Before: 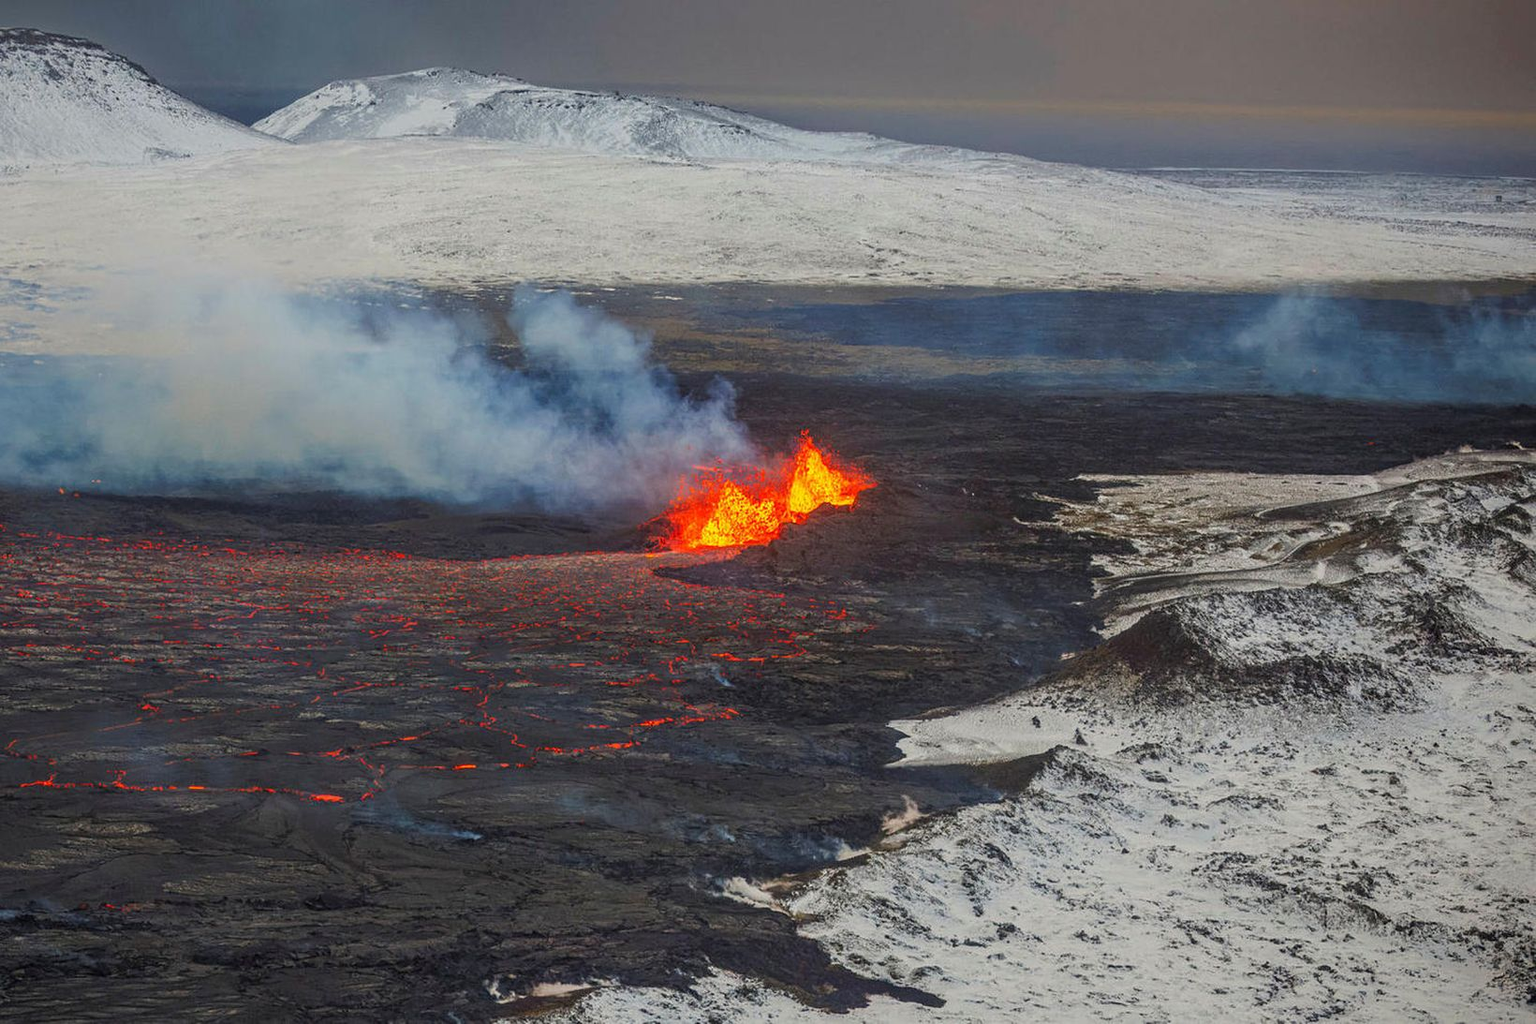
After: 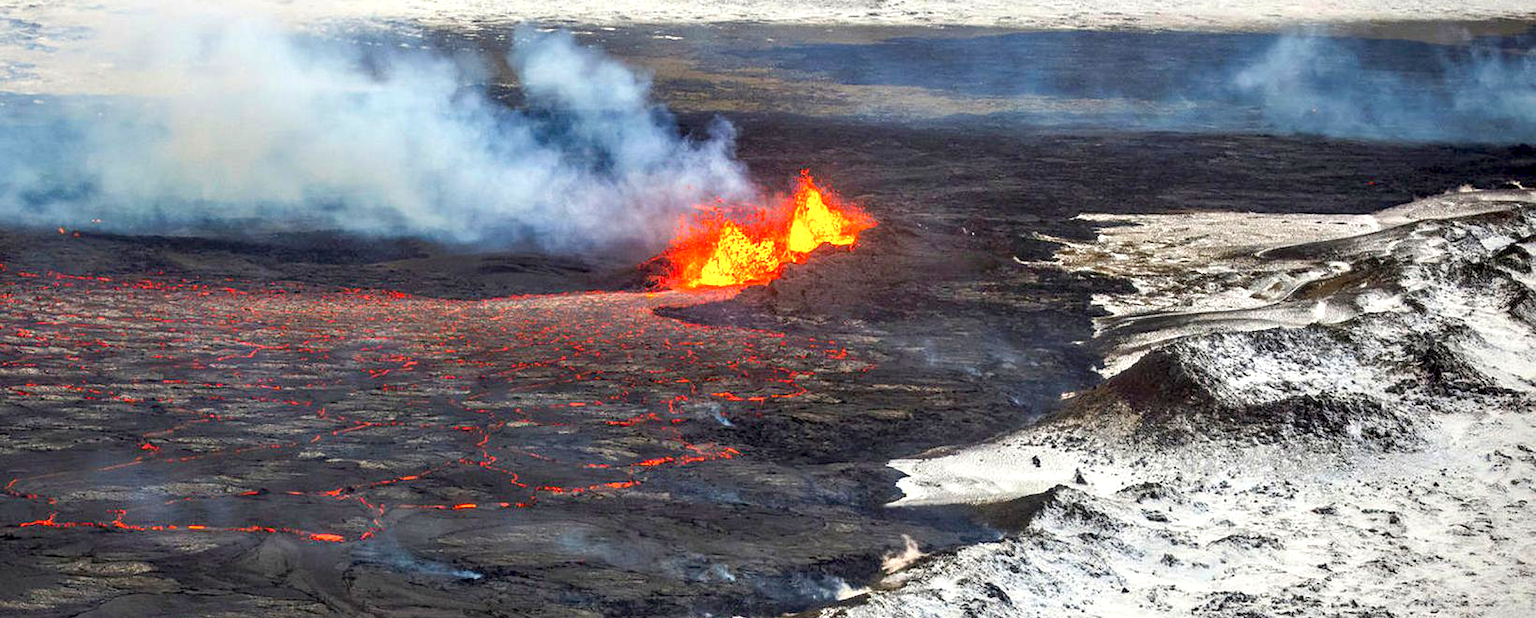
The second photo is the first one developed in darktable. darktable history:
contrast equalizer: y [[0.514, 0.573, 0.581, 0.508, 0.5, 0.5], [0.5 ×6], [0.5 ×6], [0 ×6], [0 ×6]]
crop and rotate: top 25.505%, bottom 14.039%
exposure: black level correction 0.008, exposure 0.98 EV, compensate highlight preservation false
